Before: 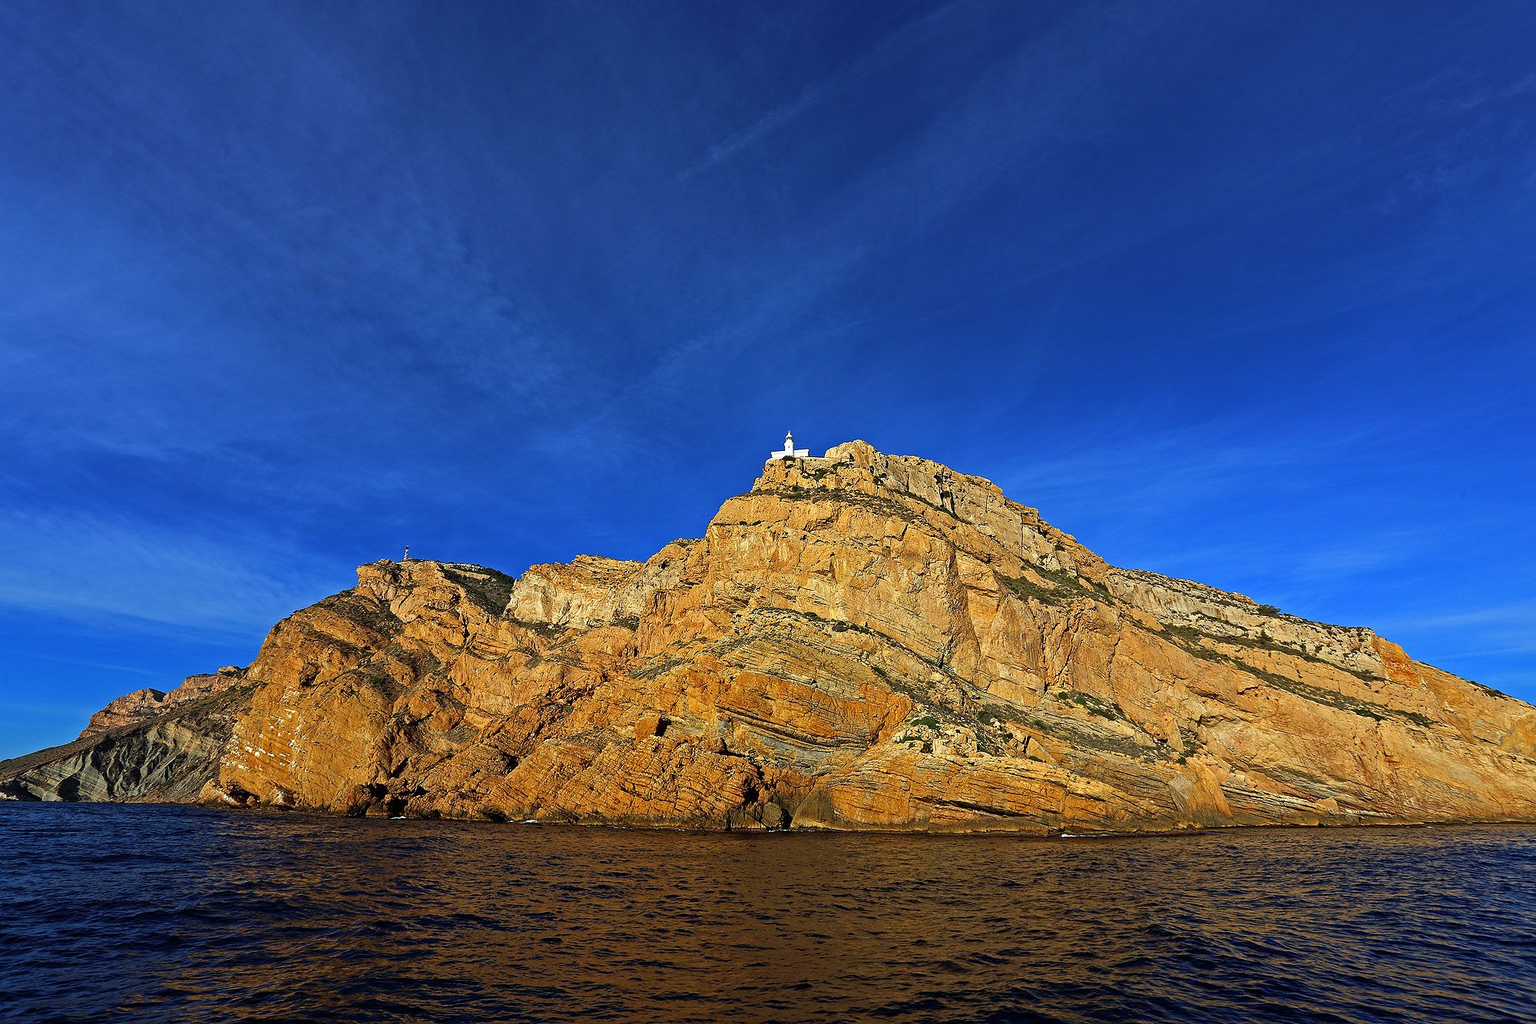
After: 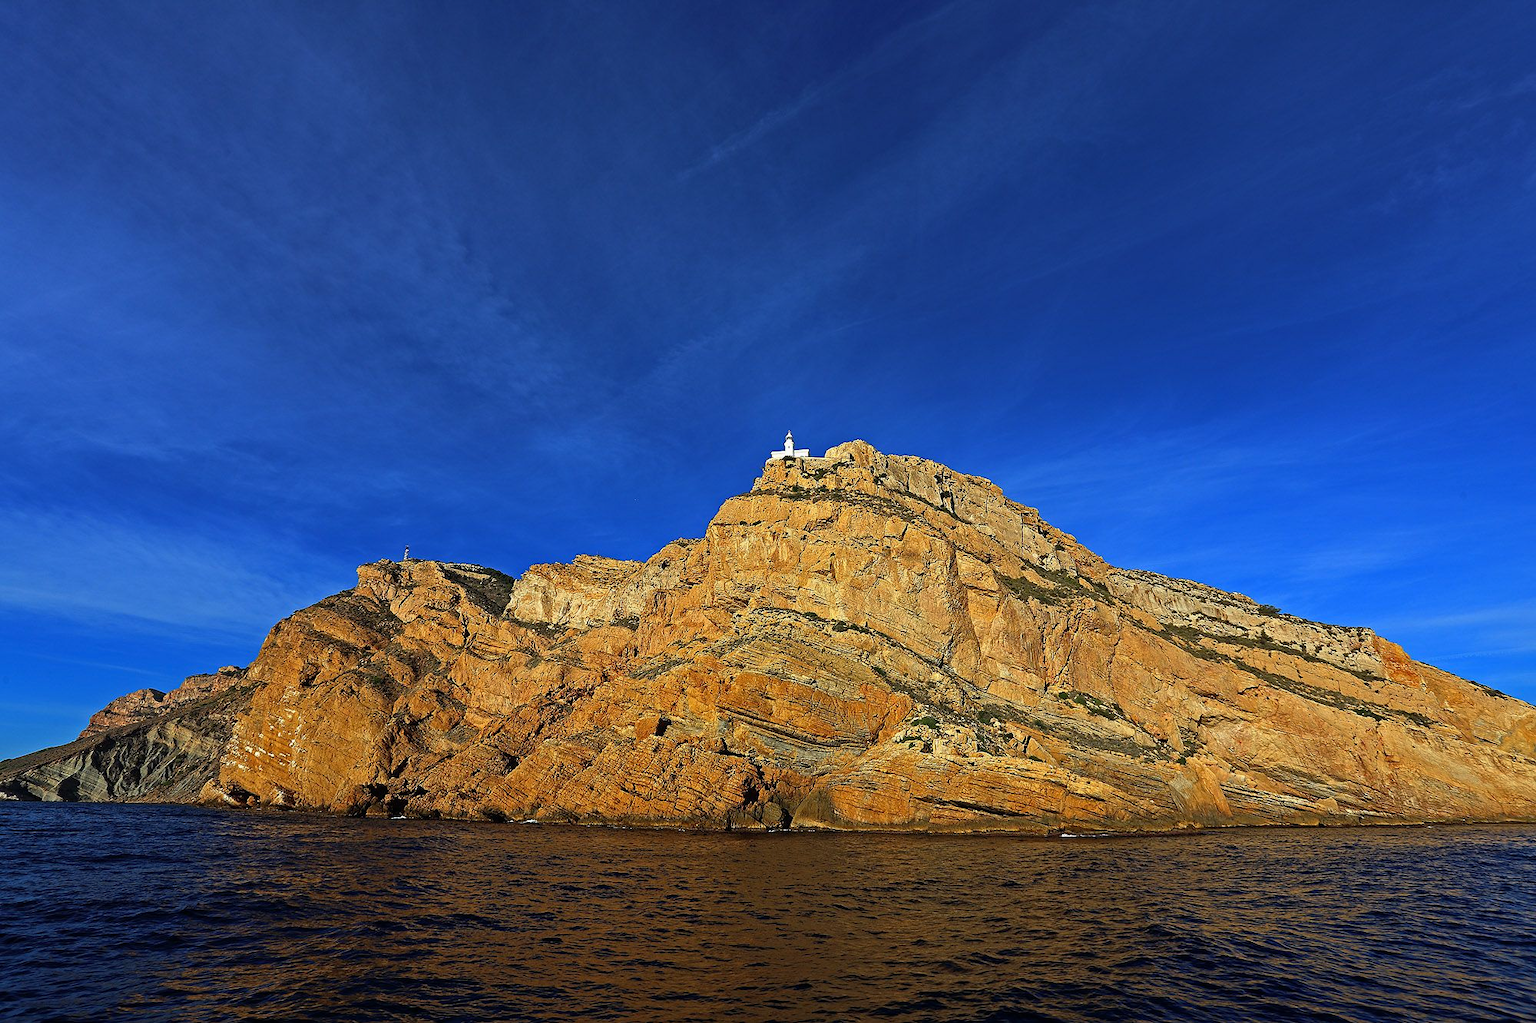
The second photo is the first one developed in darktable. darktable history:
base curve: curves: ch0 [(0, 0) (0.303, 0.277) (1, 1)], preserve colors none
contrast equalizer: octaves 7, y [[0.5, 0.5, 0.472, 0.5, 0.5, 0.5], [0.5 ×6], [0.5 ×6], [0 ×6], [0 ×6]], mix 0.337
tone equalizer: mask exposure compensation -0.512 EV
